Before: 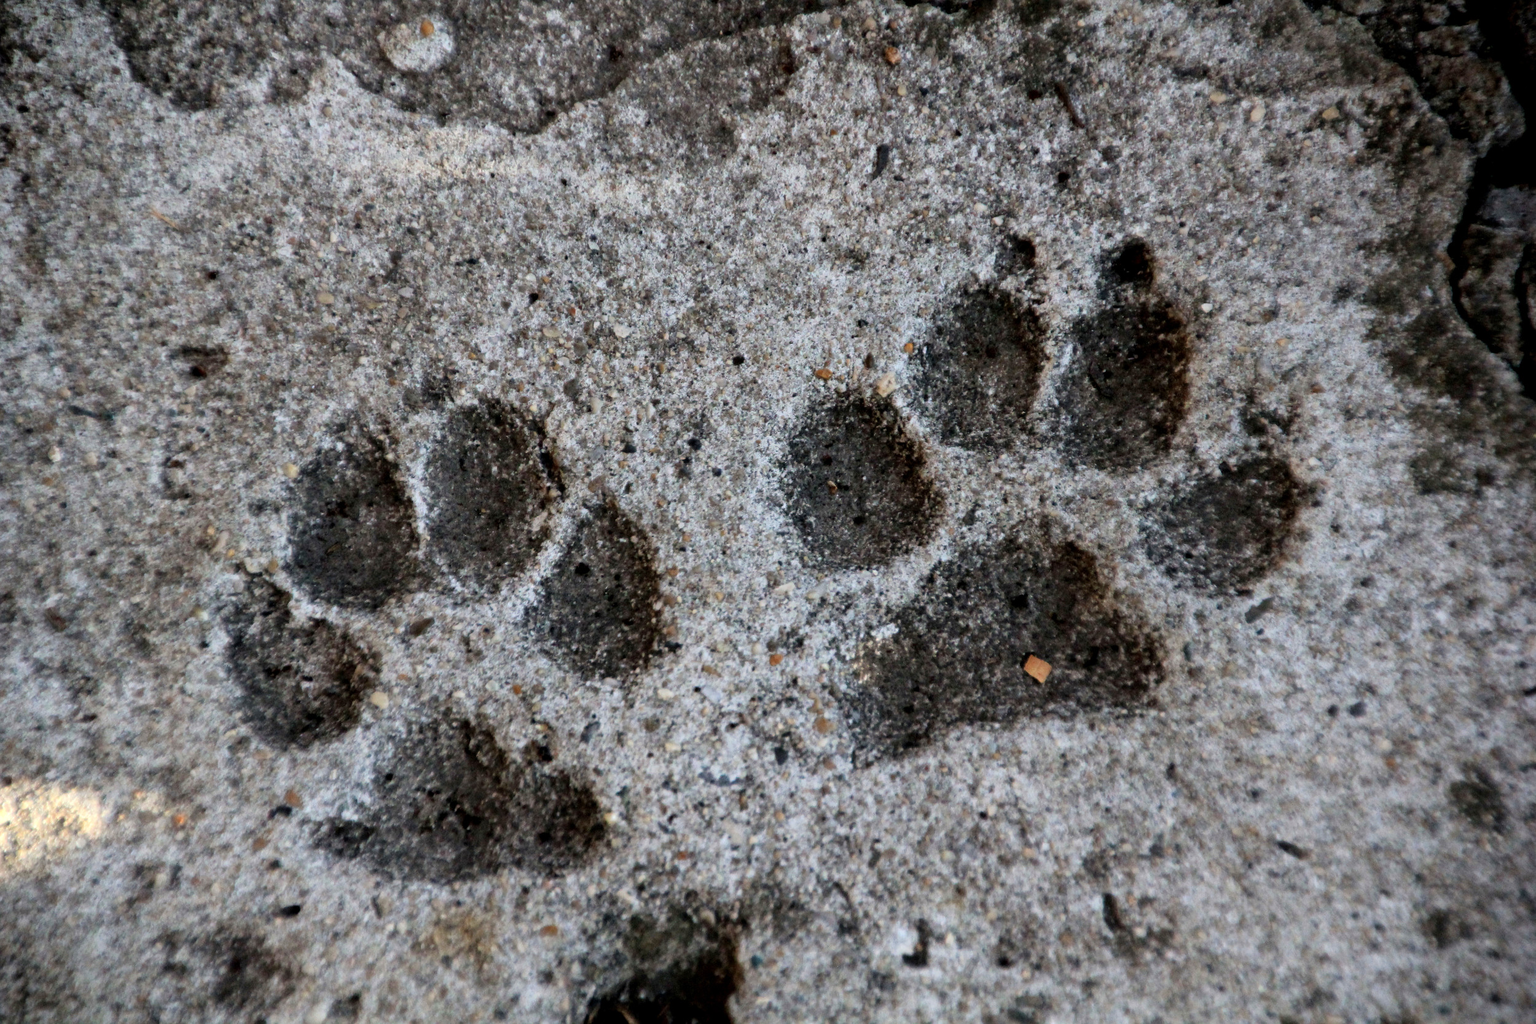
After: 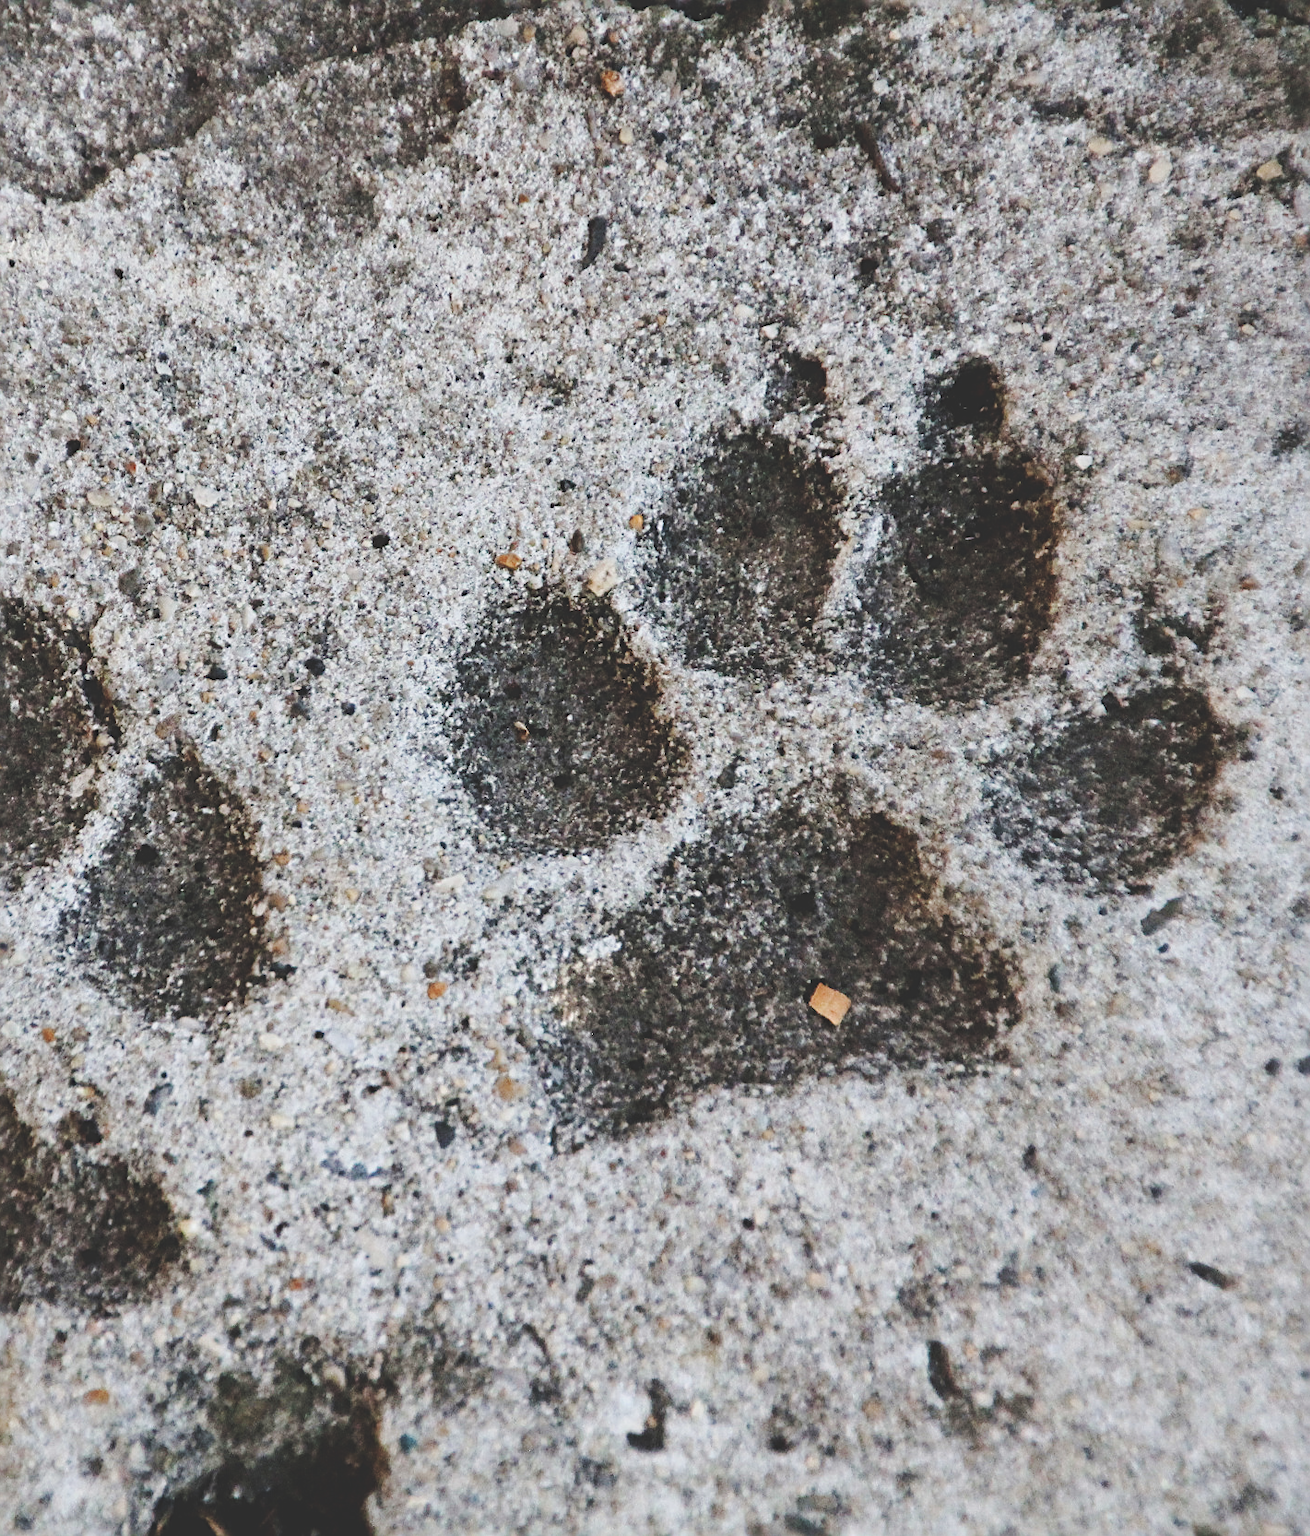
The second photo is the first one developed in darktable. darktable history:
crop: left 31.561%, top 0.002%, right 11.58%
sharpen: radius 2.534, amount 0.621
exposure: black level correction -0.015, exposure -0.533 EV, compensate highlight preservation false
base curve: curves: ch0 [(0, 0.007) (0.028, 0.063) (0.121, 0.311) (0.46, 0.743) (0.859, 0.957) (1, 1)], preserve colors none
